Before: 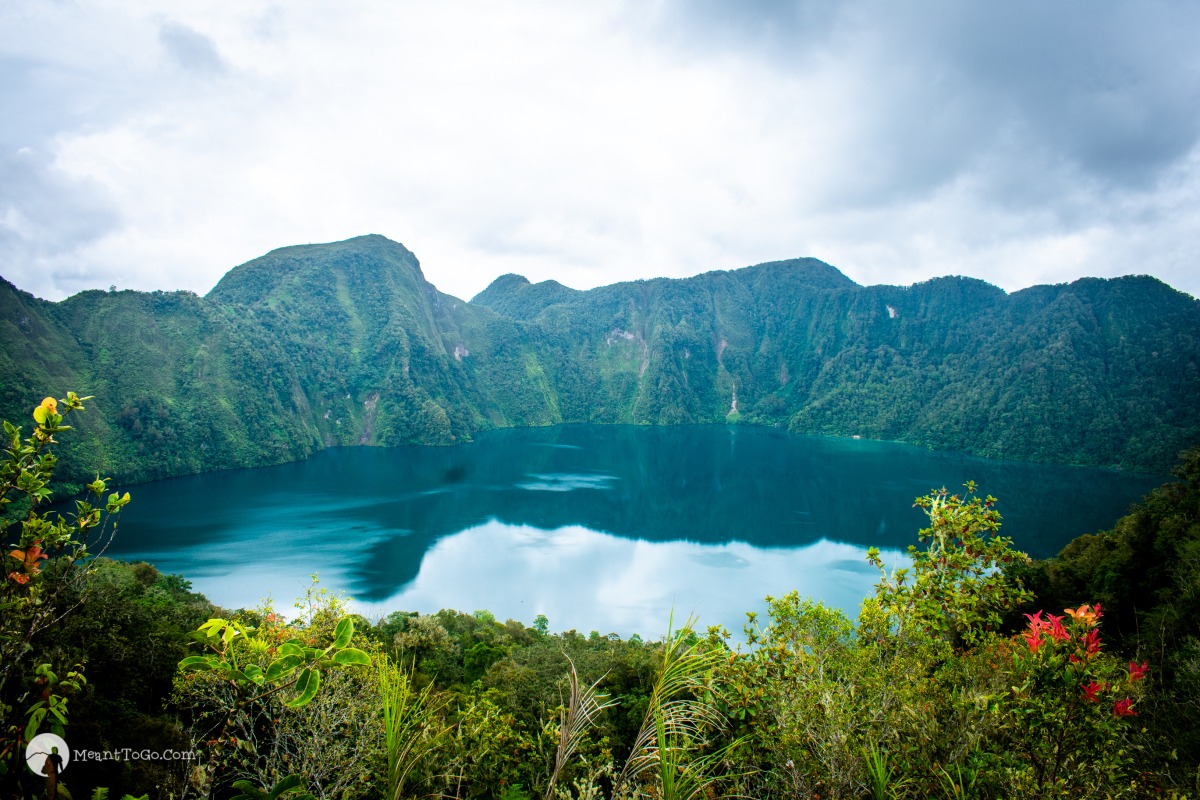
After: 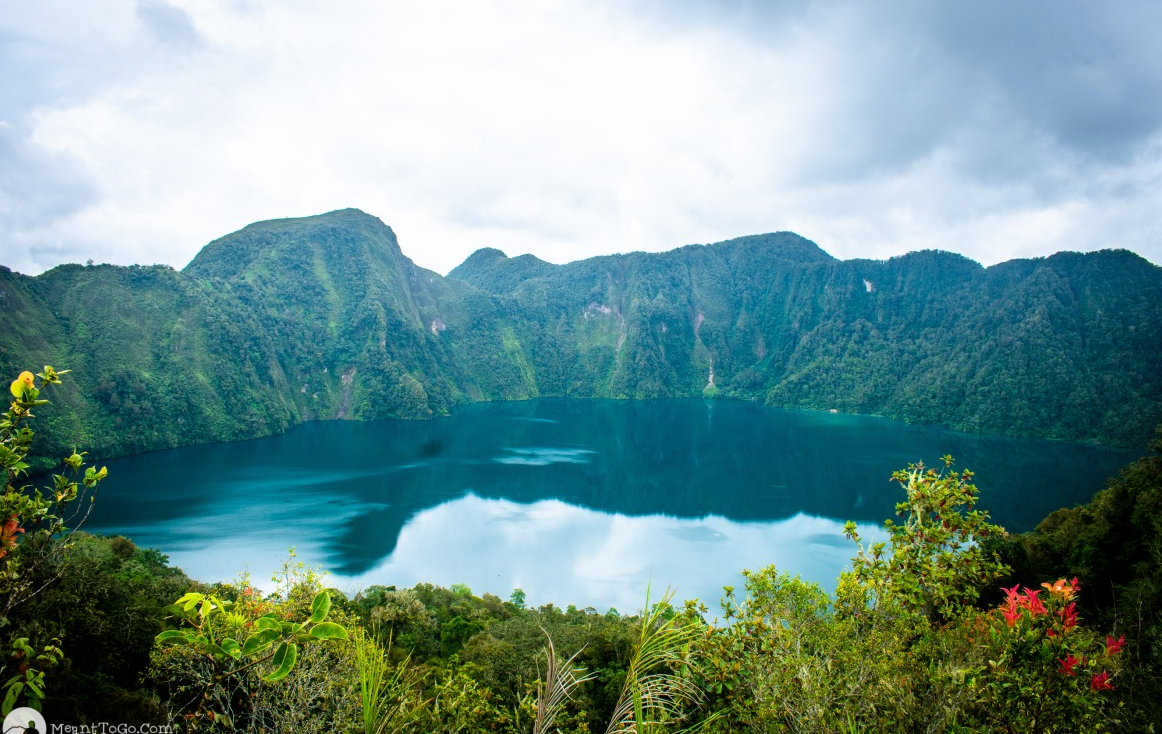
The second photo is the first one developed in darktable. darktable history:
crop: left 1.964%, top 3.251%, right 1.122%, bottom 4.933%
tone equalizer: on, module defaults
